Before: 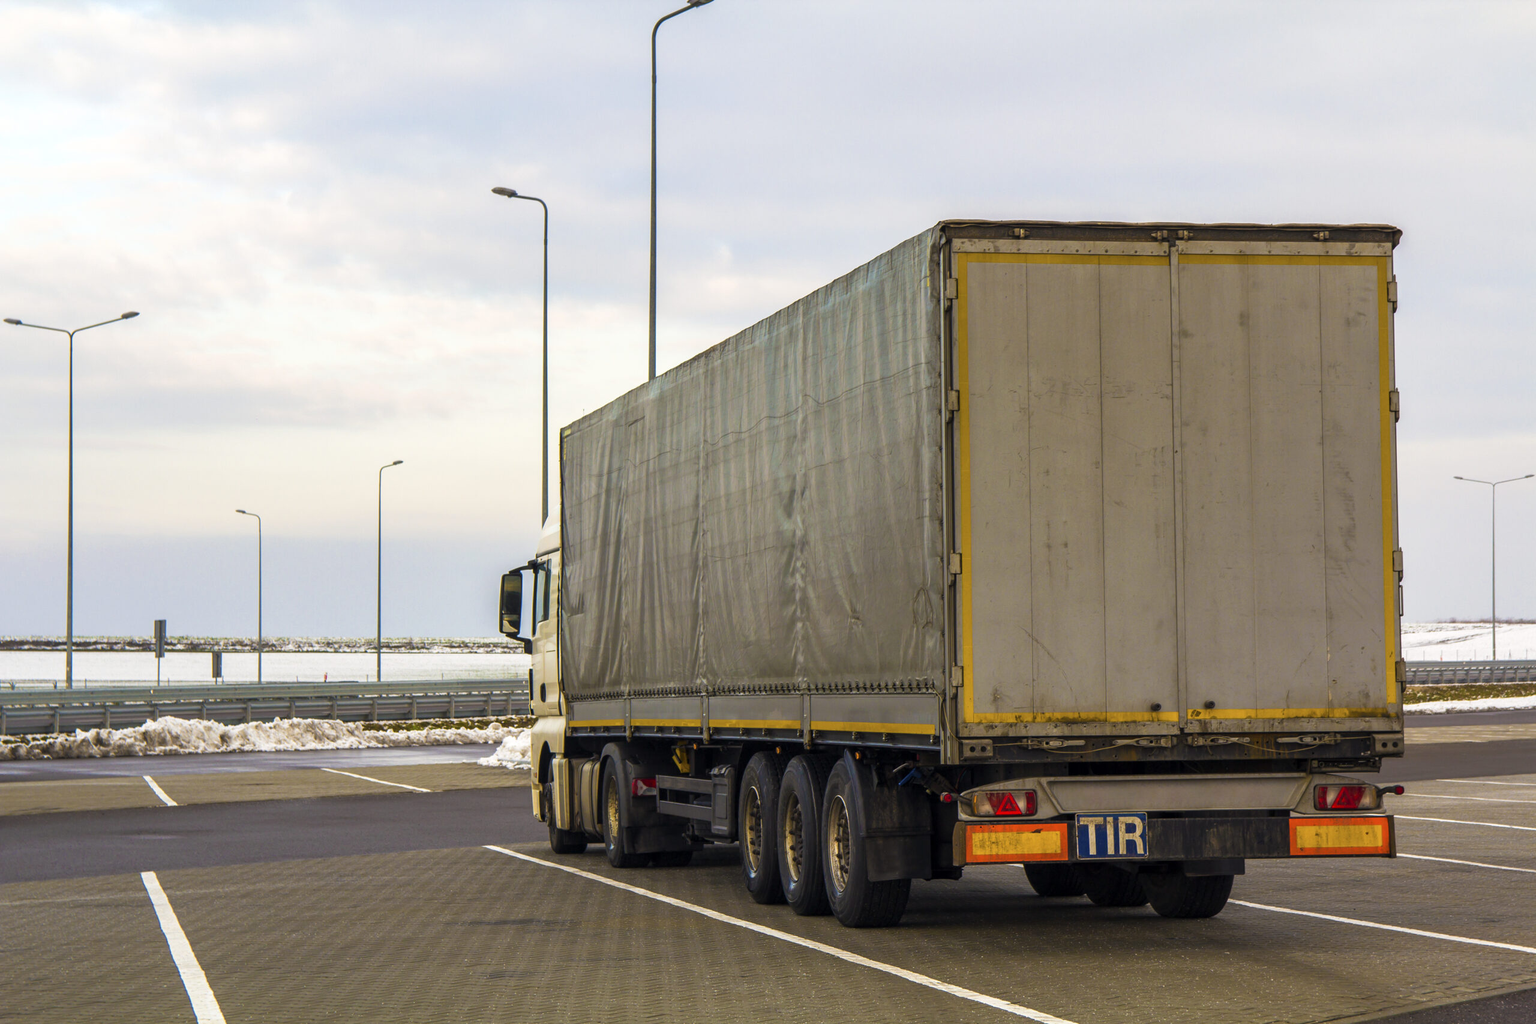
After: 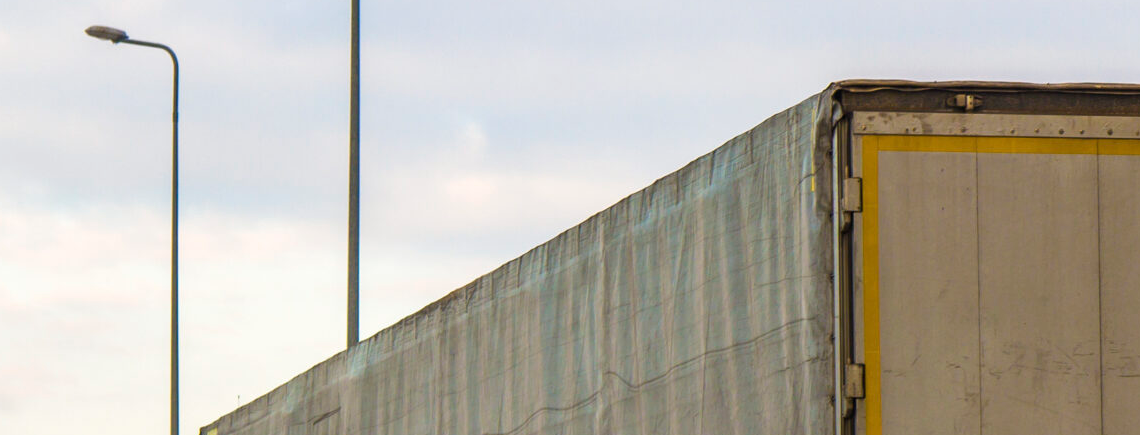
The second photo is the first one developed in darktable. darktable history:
crop: left 28.701%, top 16.796%, right 26.761%, bottom 57.659%
